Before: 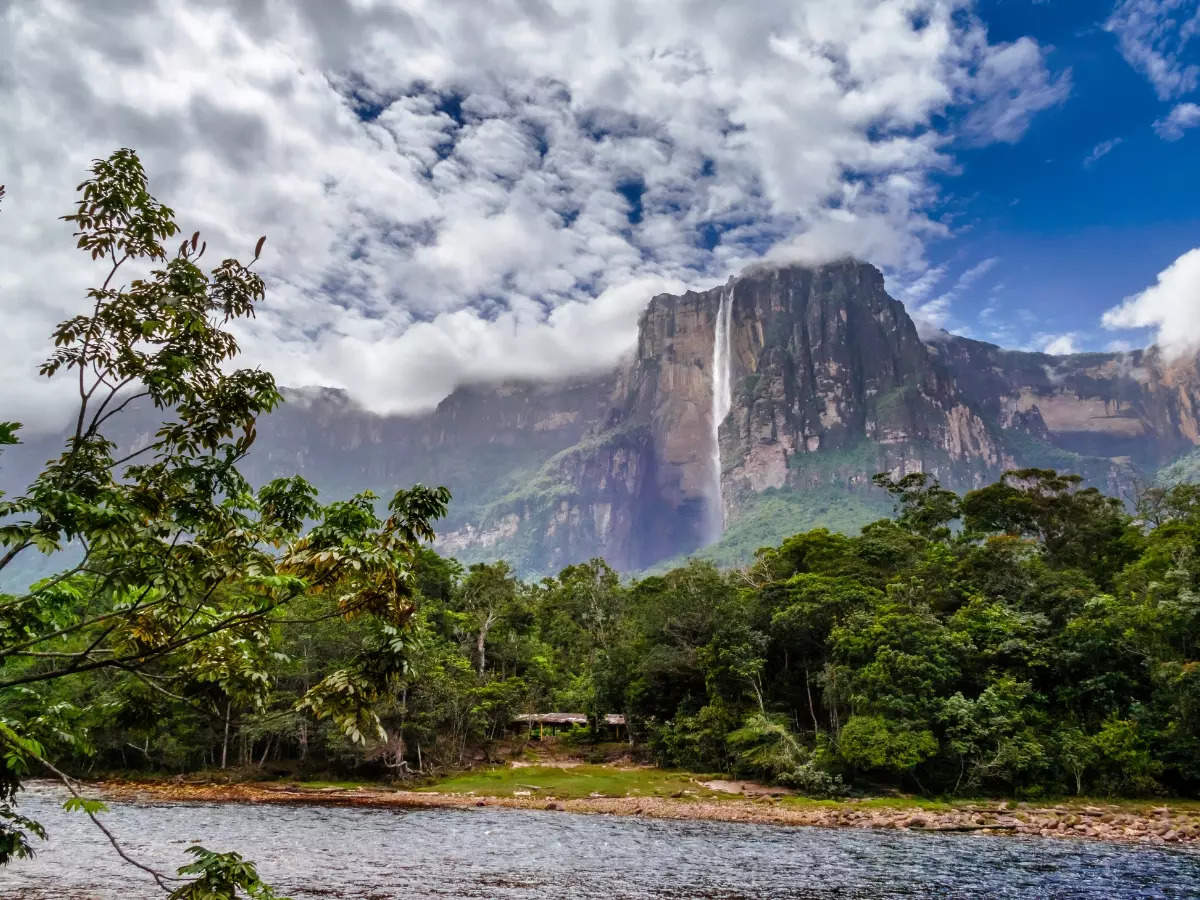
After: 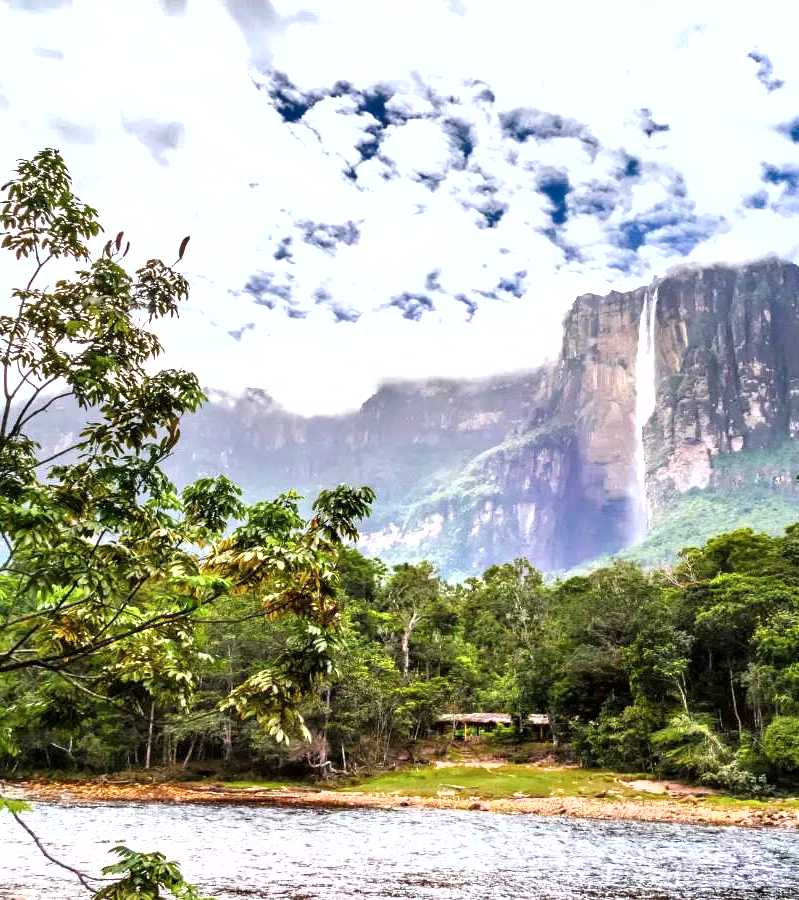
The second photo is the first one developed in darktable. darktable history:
shadows and highlights: radius 47.7, white point adjustment 6.79, compress 80.03%, soften with gaussian
exposure: black level correction 0.001, exposure 1.035 EV, compensate highlight preservation false
crop and rotate: left 6.412%, right 26.963%
